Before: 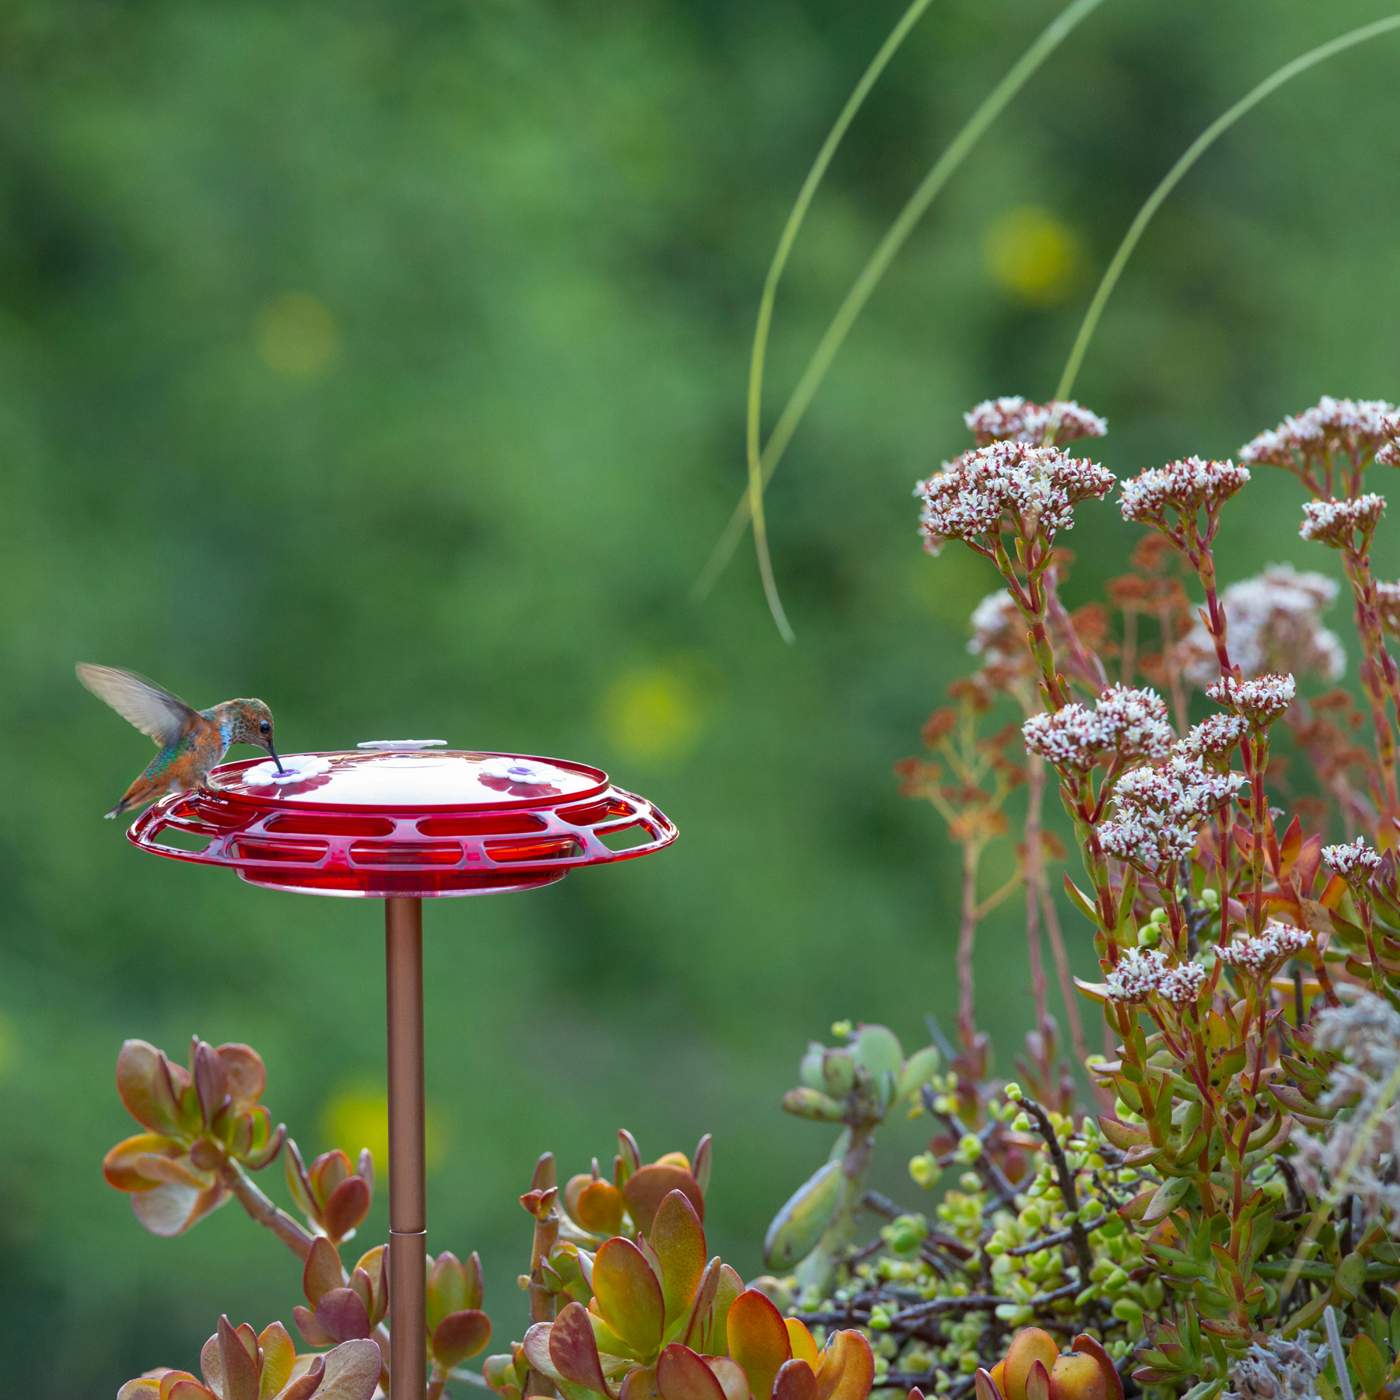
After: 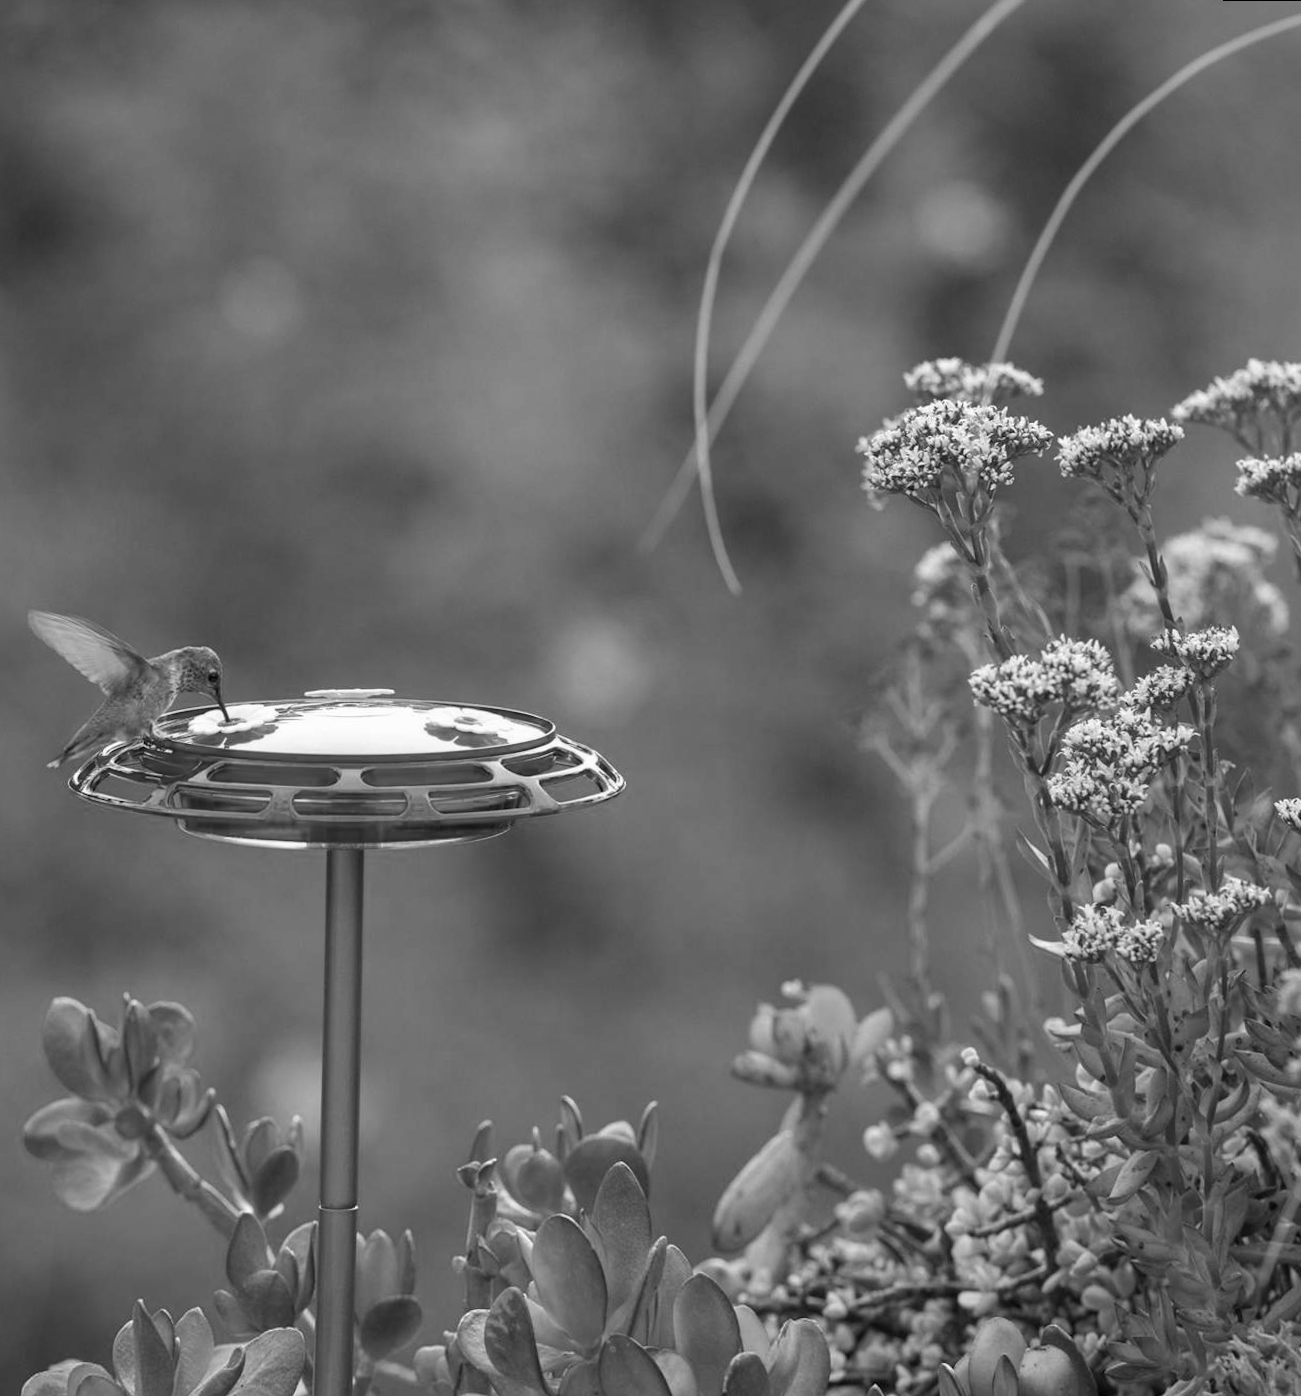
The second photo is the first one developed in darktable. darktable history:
rotate and perspective: rotation 0.215°, lens shift (vertical) -0.139, crop left 0.069, crop right 0.939, crop top 0.002, crop bottom 0.996
monochrome: on, module defaults
vignetting: fall-off start 116.67%, fall-off radius 59.26%, brightness -0.31, saturation -0.056
